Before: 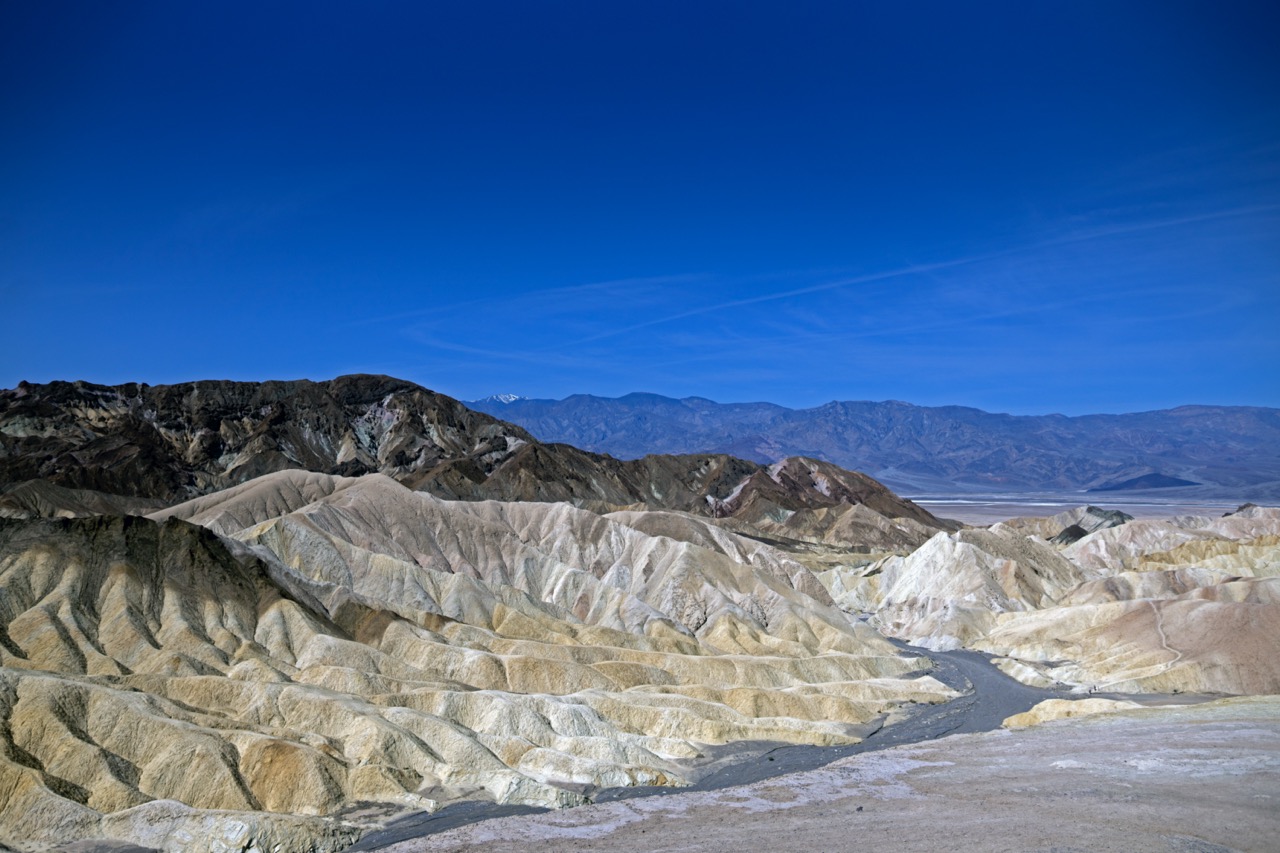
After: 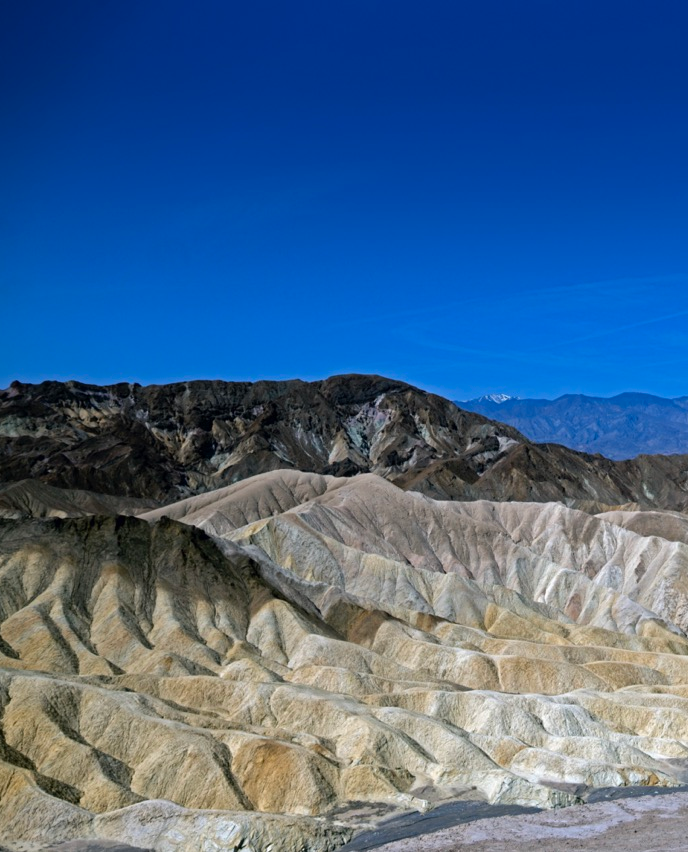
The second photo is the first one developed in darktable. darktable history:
crop: left 0.652%, right 45.535%, bottom 0.082%
